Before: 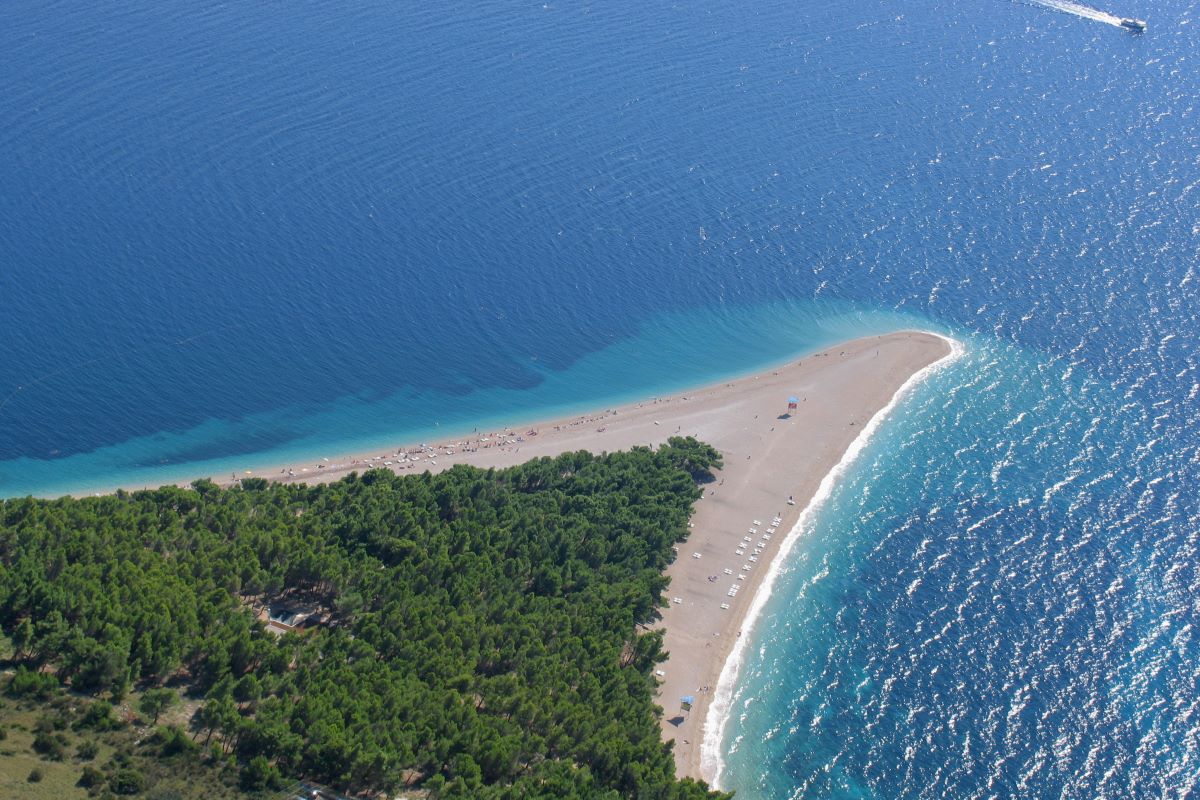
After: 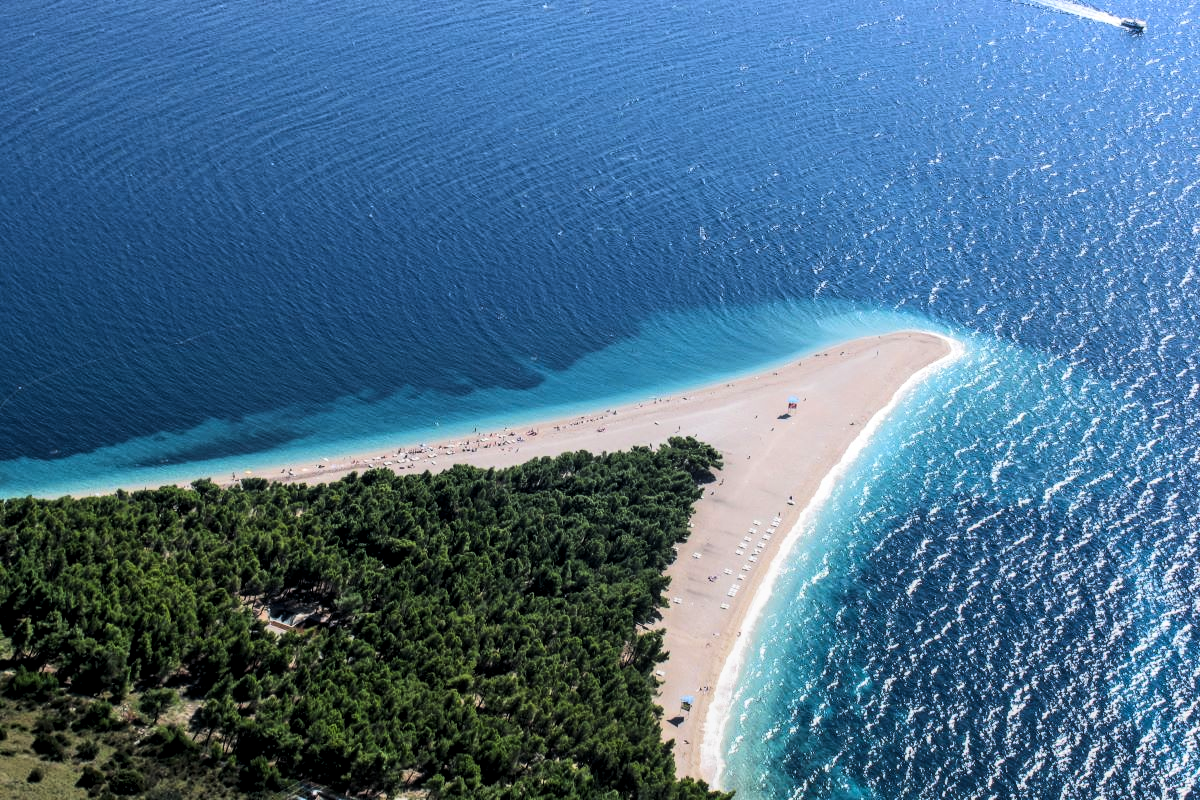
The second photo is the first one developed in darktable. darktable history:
contrast brightness saturation: contrast 0.201, brightness 0.169, saturation 0.23
filmic rgb: black relative exposure -5 EV, white relative exposure 3.54 EV, threshold 2.98 EV, hardness 3.19, contrast 1.202, highlights saturation mix -30.42%, enable highlight reconstruction true
local contrast: detail 130%
tone equalizer: -8 EV 0.211 EV, -7 EV 0.385 EV, -6 EV 0.414 EV, -5 EV 0.265 EV, -3 EV -0.244 EV, -2 EV -0.391 EV, -1 EV -0.439 EV, +0 EV -0.224 EV
tone curve: curves: ch0 [(0, 0) (0.055, 0.031) (0.282, 0.215) (0.729, 0.785) (1, 1)], color space Lab, linked channels, preserve colors none
